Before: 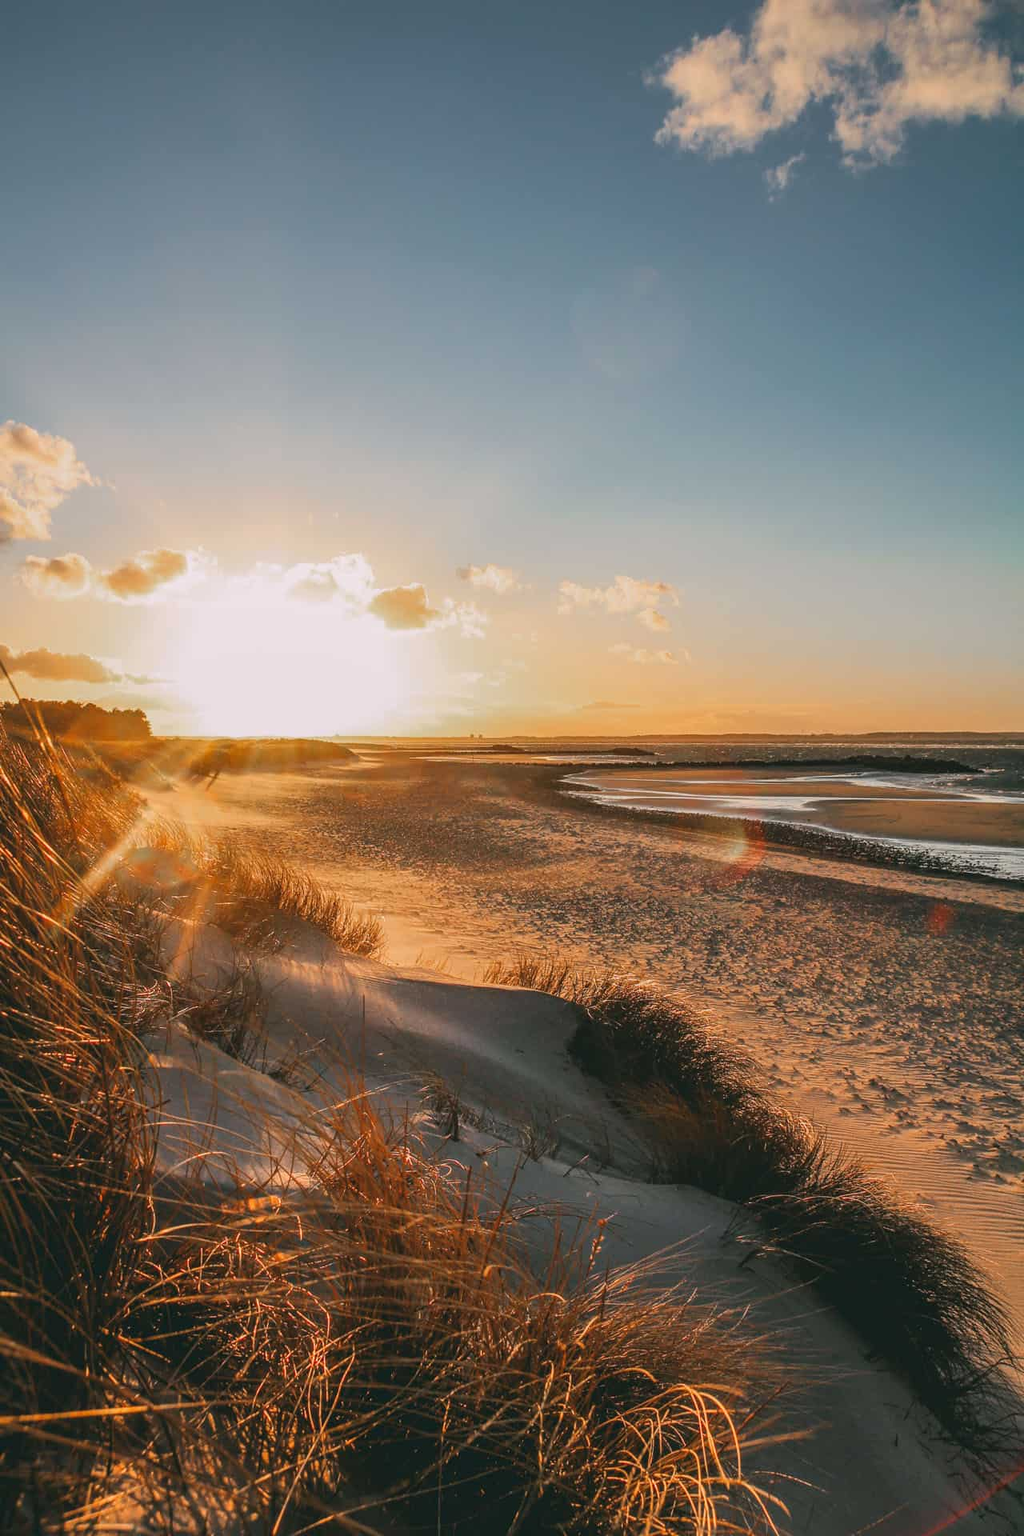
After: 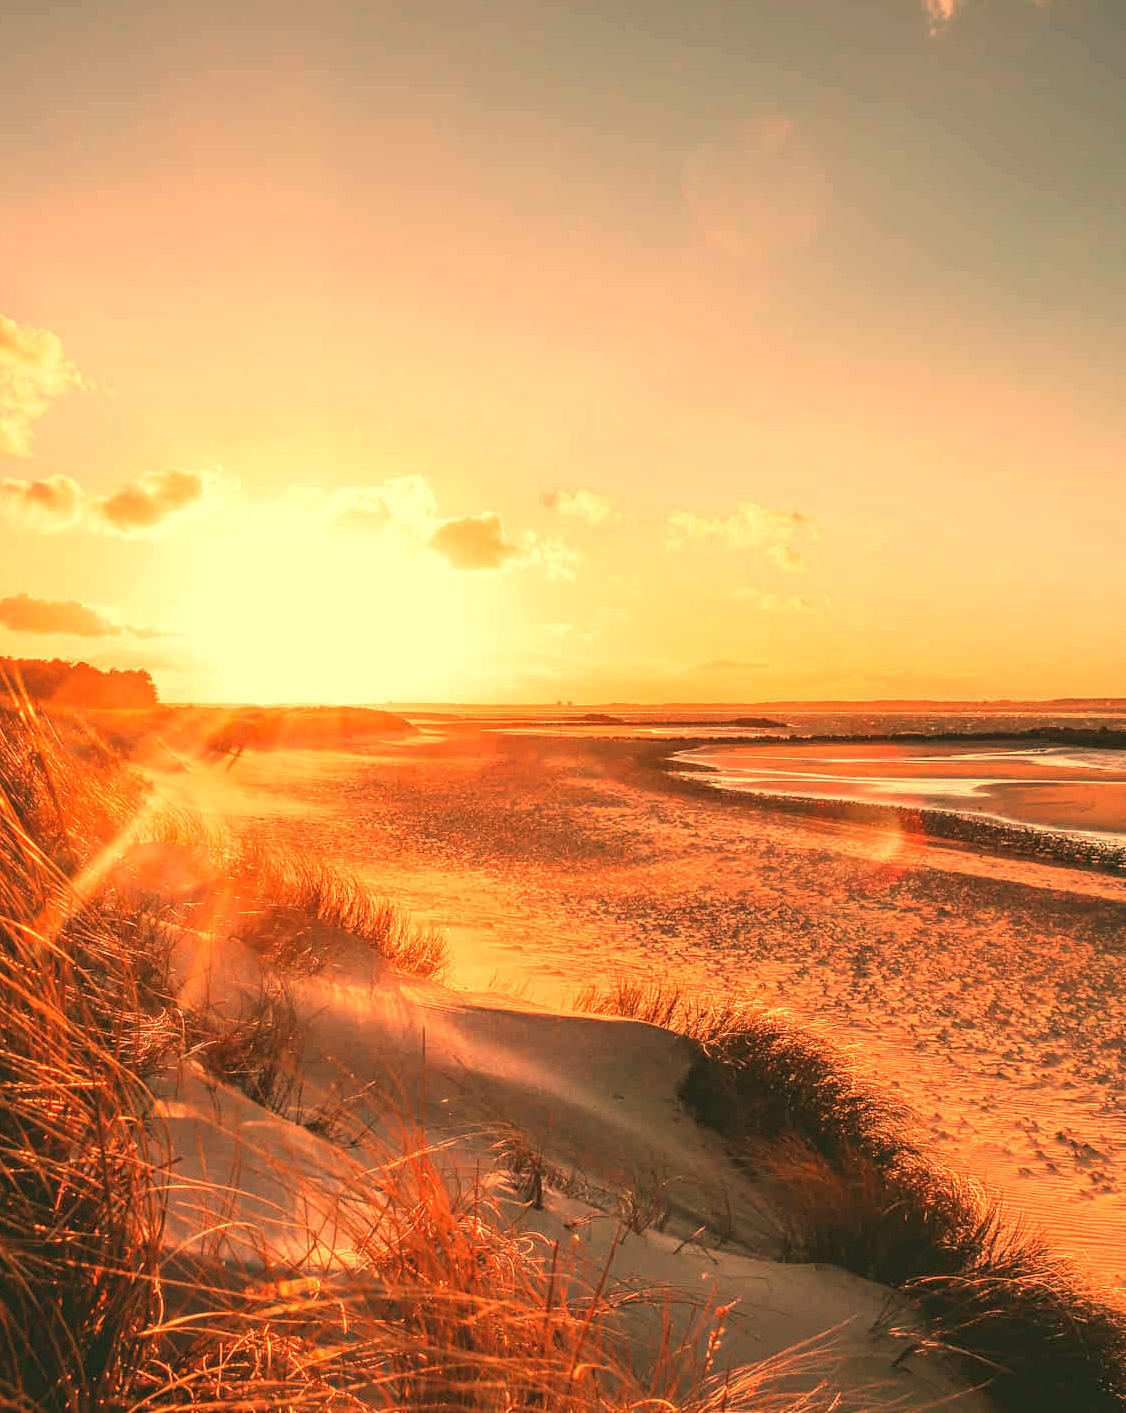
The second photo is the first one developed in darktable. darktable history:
white balance: red 1.467, blue 0.684
crop and rotate: left 2.425%, top 11.305%, right 9.6%, bottom 15.08%
exposure: black level correction 0, exposure 0.5 EV, compensate exposure bias true, compensate highlight preservation false
